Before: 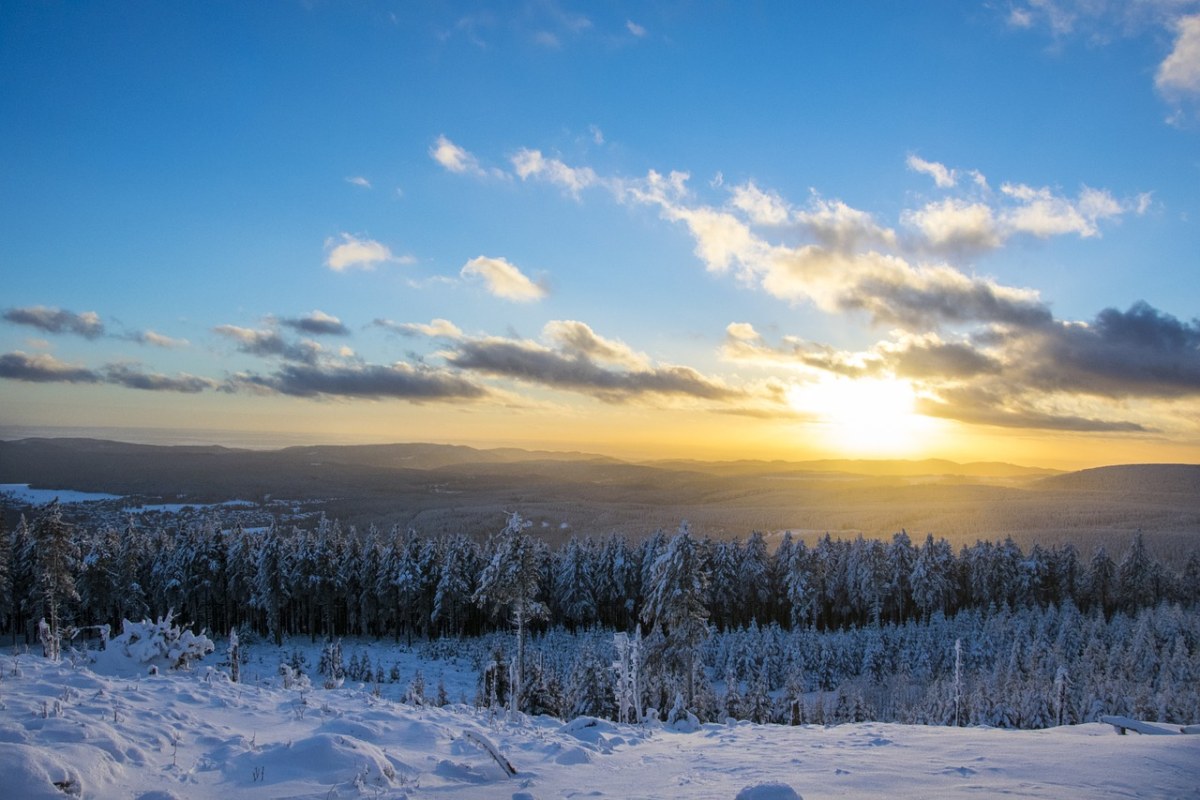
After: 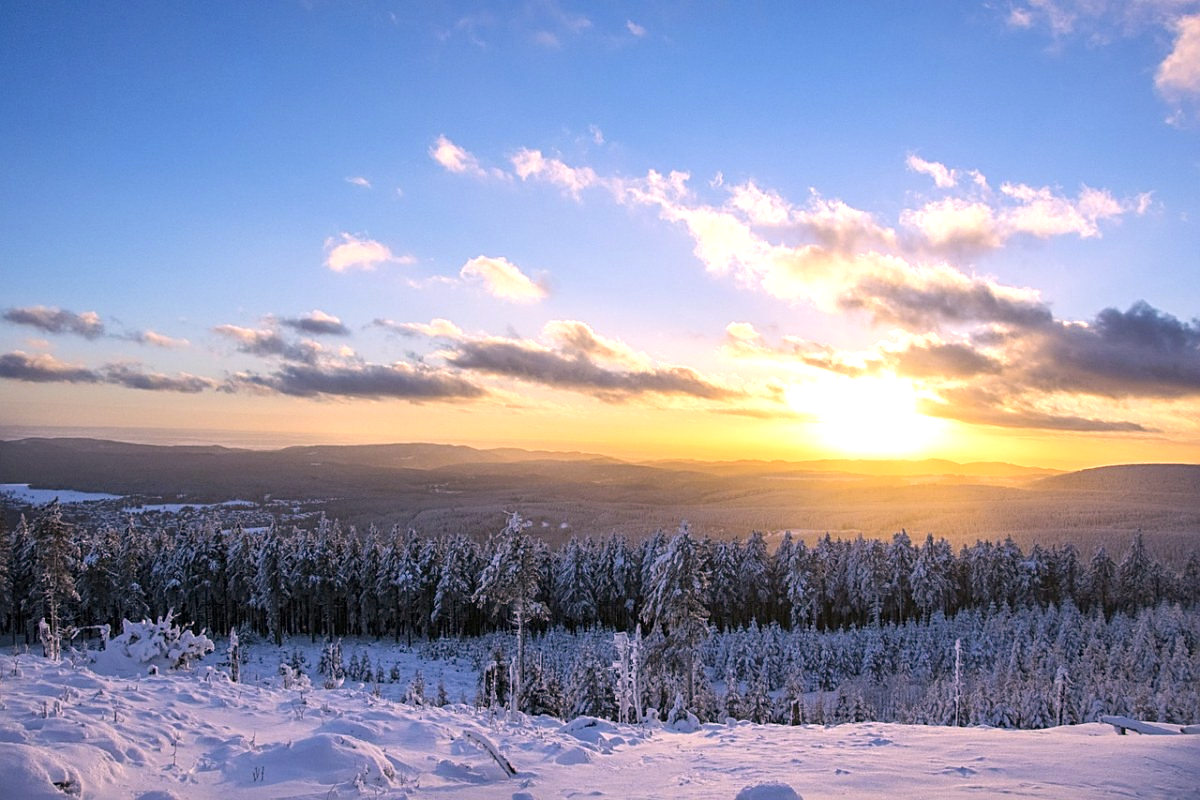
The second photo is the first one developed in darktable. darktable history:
color correction: highlights a* 14.56, highlights b* 4.68
sharpen: on, module defaults
exposure: exposure 0.496 EV, compensate highlight preservation false
